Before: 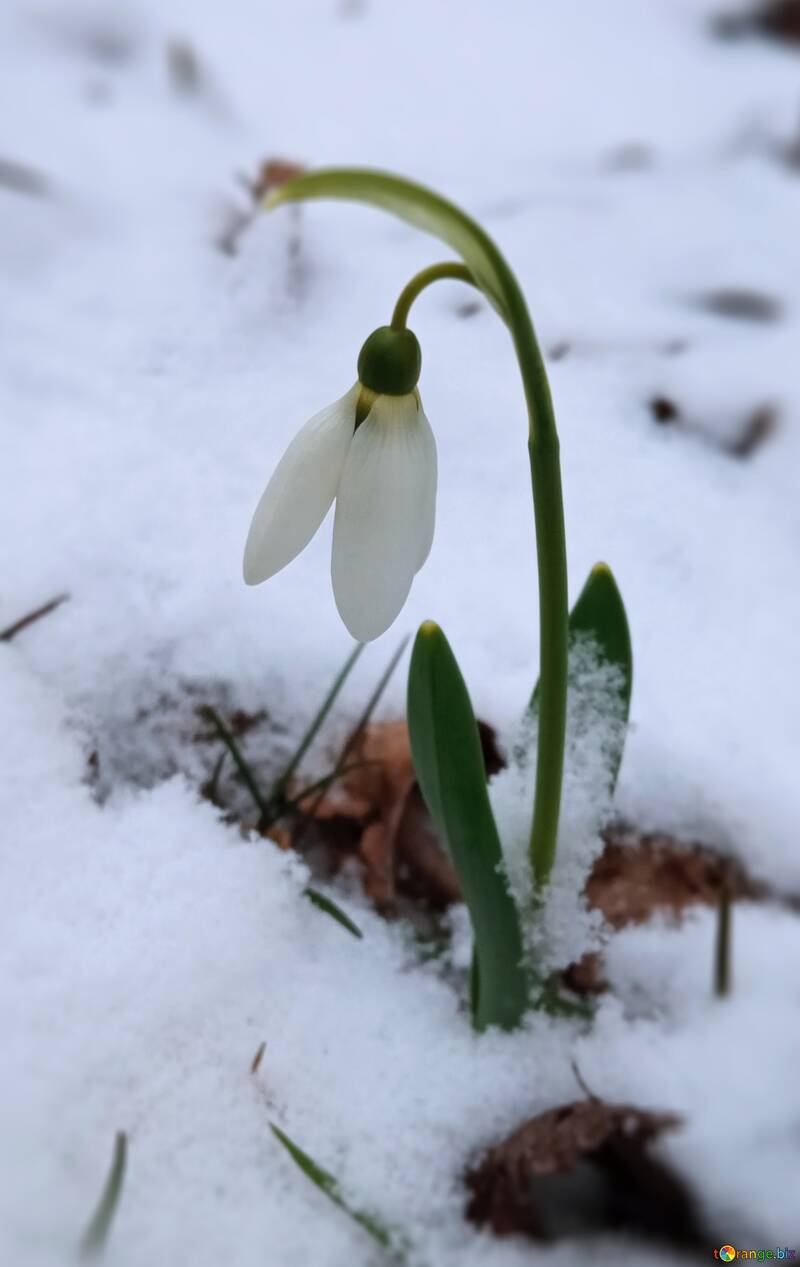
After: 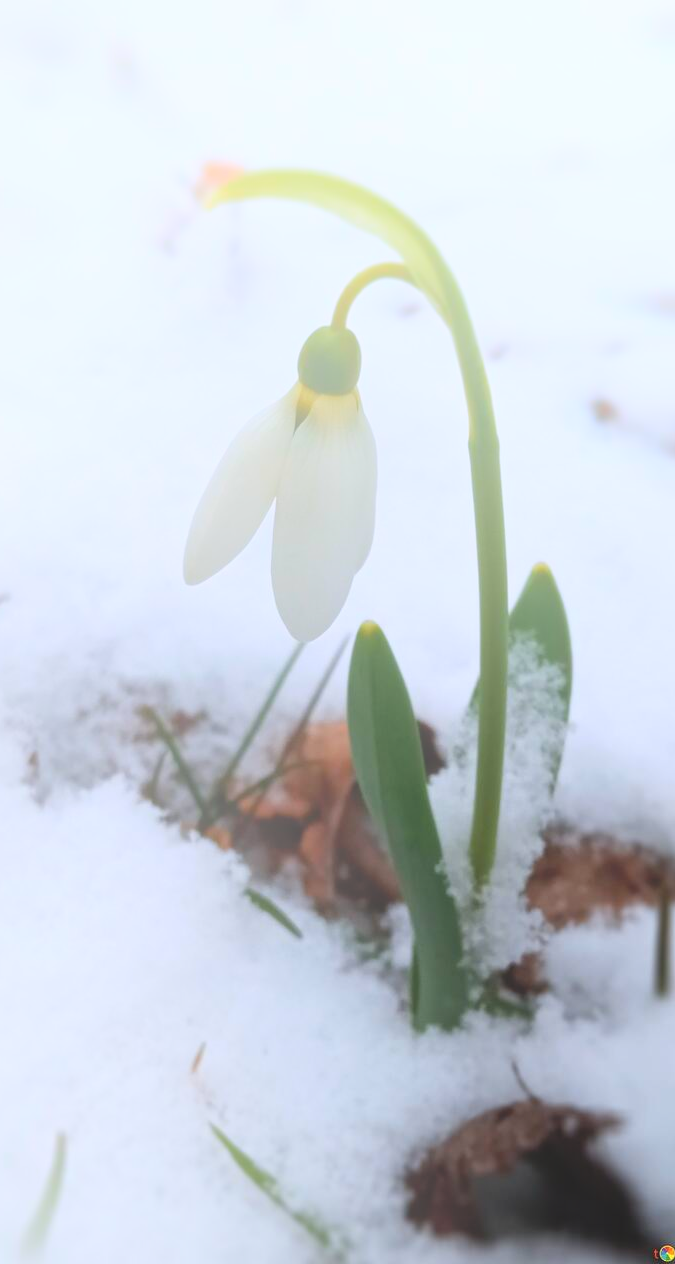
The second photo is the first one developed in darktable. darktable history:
bloom: size 40%
crop: left 7.598%, right 7.873%
